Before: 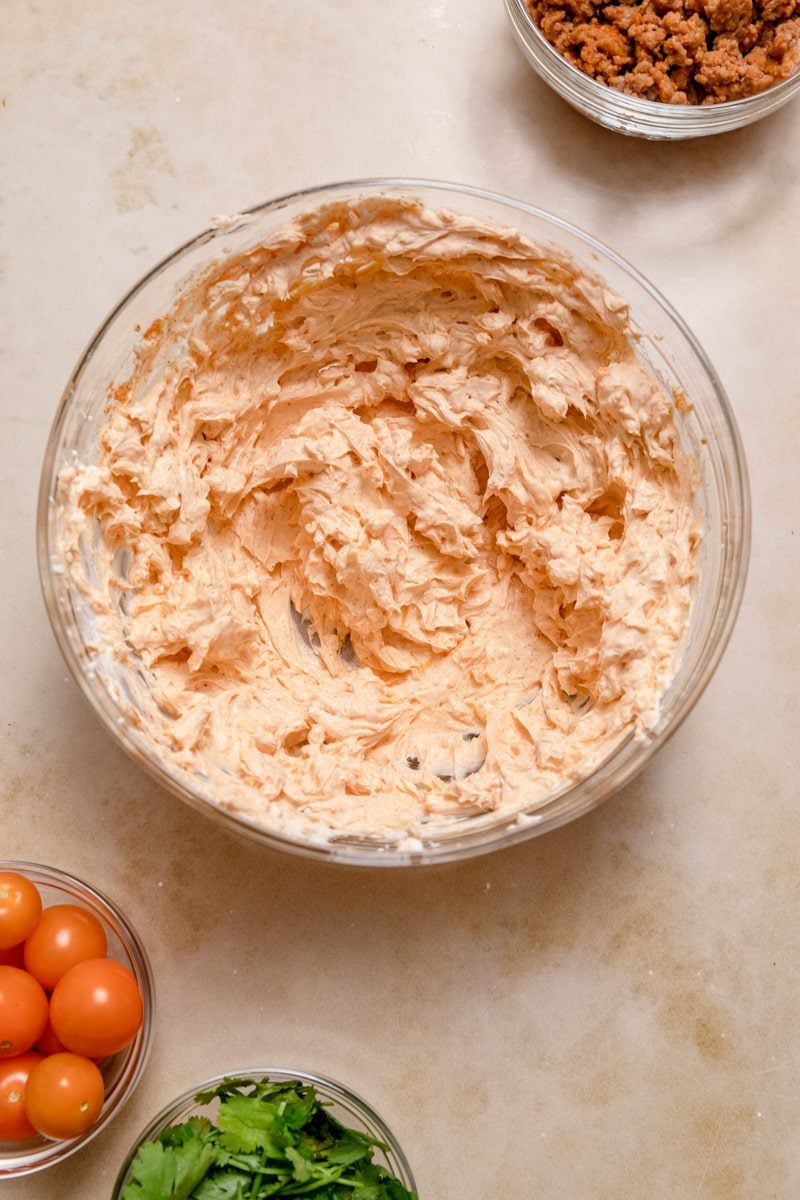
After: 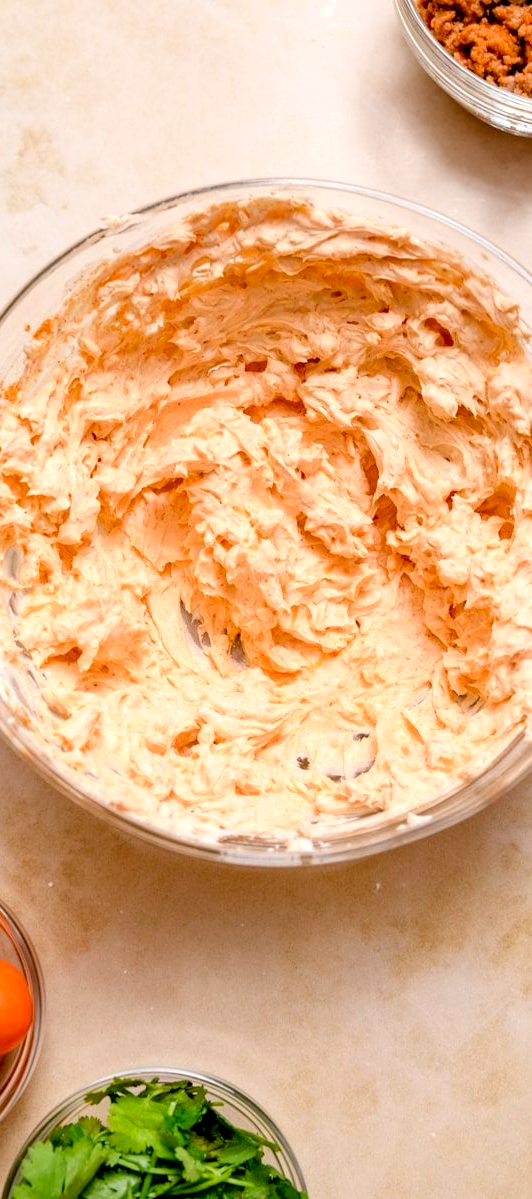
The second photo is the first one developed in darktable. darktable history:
crop and rotate: left 13.87%, right 19.546%
exposure: black level correction 0.005, exposure 0.283 EV, compensate highlight preservation false
contrast brightness saturation: contrast 0.072, brightness 0.081, saturation 0.184
